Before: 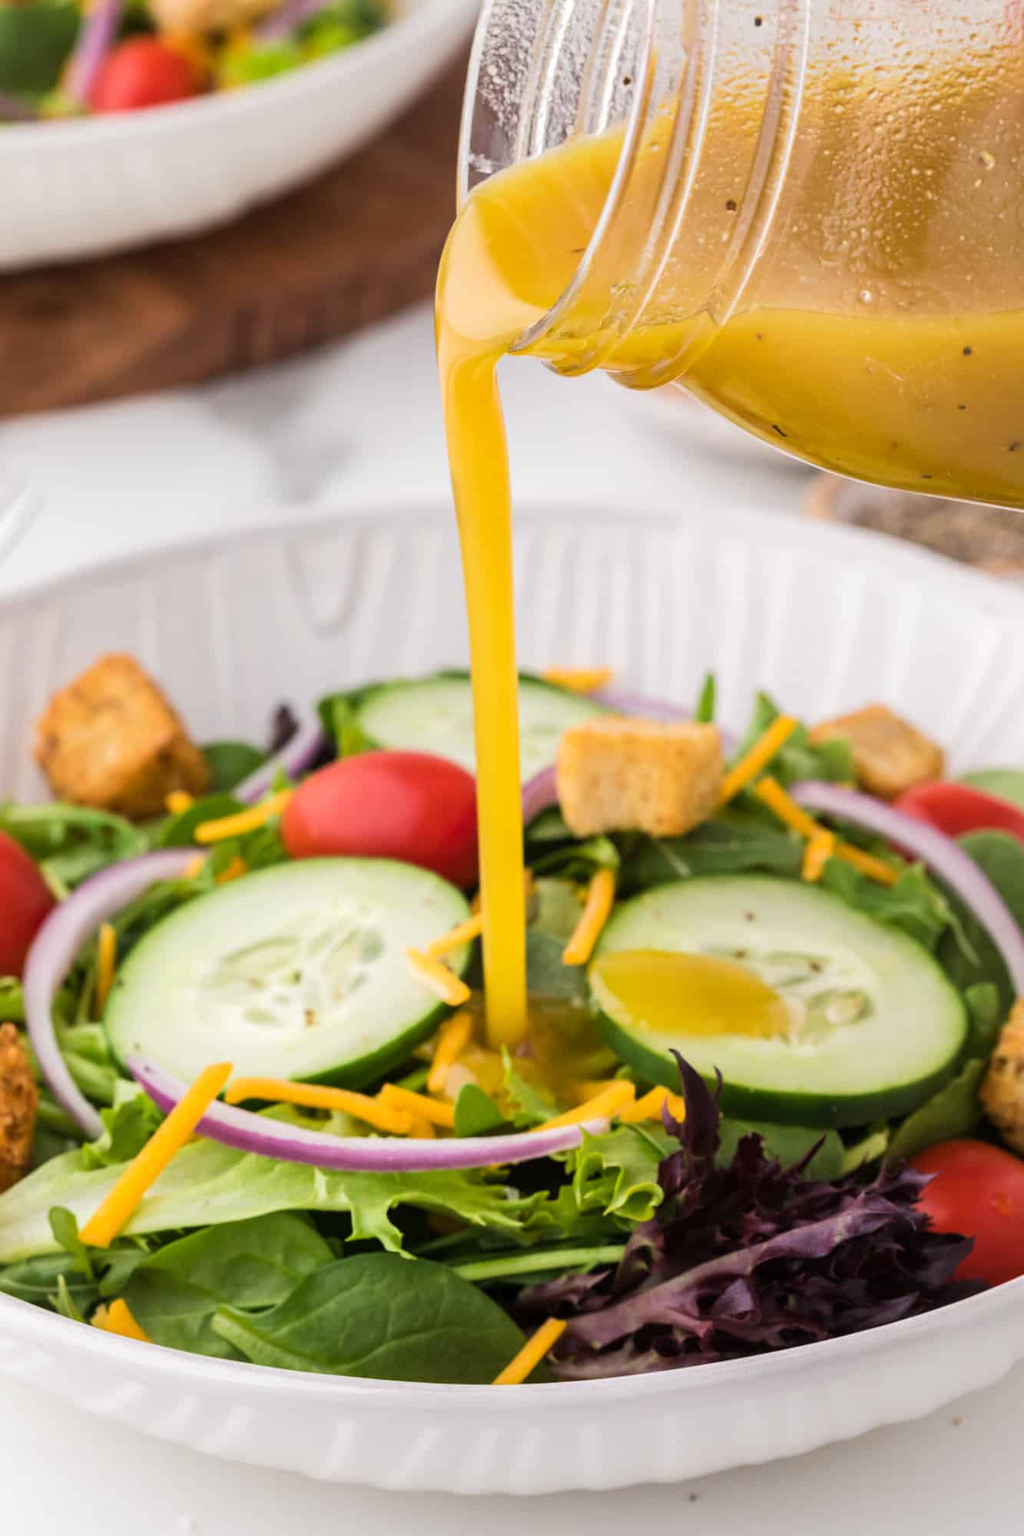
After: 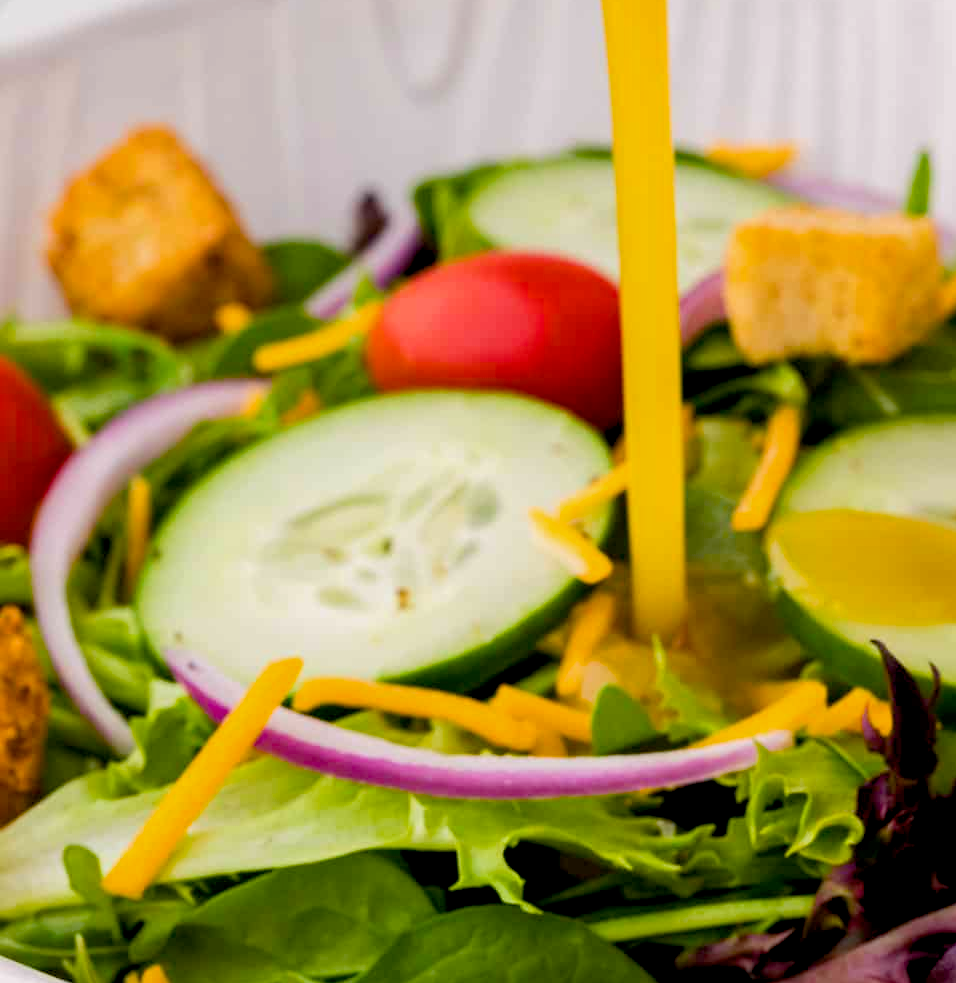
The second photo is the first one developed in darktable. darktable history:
exposure: exposure -0.154 EV, compensate highlight preservation false
crop: top 36.324%, right 28.21%, bottom 14.522%
color balance rgb: highlights gain › chroma 0.196%, highlights gain › hue 329.94°, global offset › luminance -0.875%, perceptual saturation grading › global saturation 20%, perceptual saturation grading › highlights -25.06%, perceptual saturation grading › shadows 24.92%, global vibrance 40.165%
